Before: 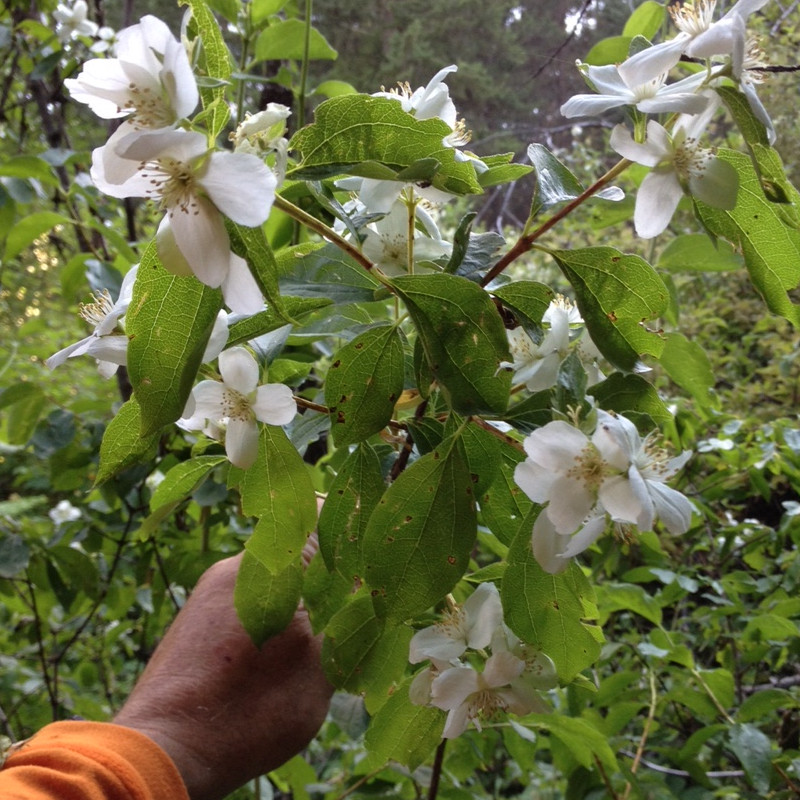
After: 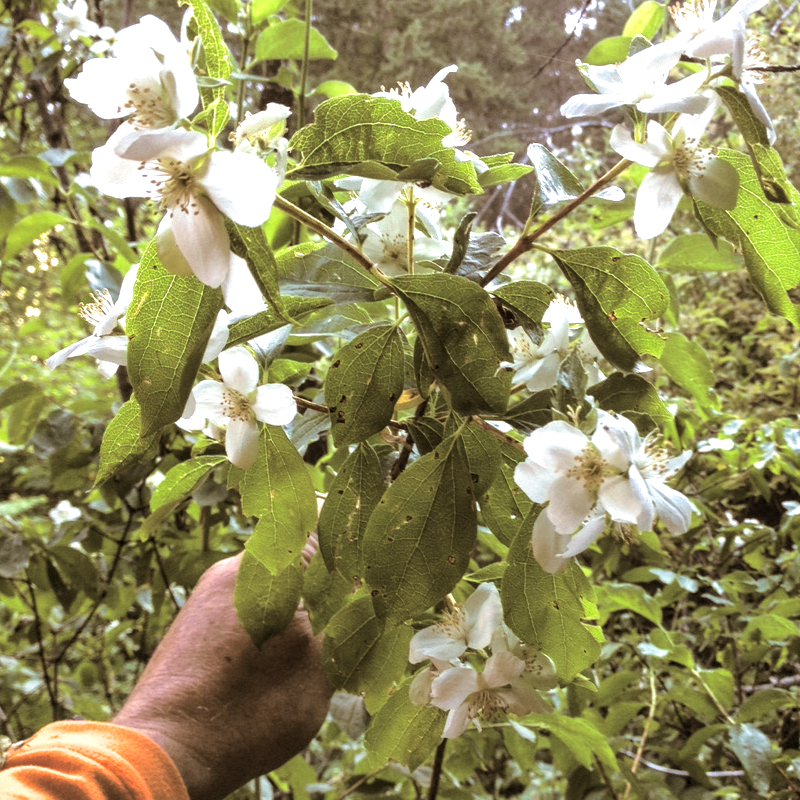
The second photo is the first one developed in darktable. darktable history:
split-toning: shadows › hue 37.98°, highlights › hue 185.58°, balance -55.261
local contrast: on, module defaults
exposure: black level correction 0, exposure 1 EV, compensate exposure bias true, compensate highlight preservation false
